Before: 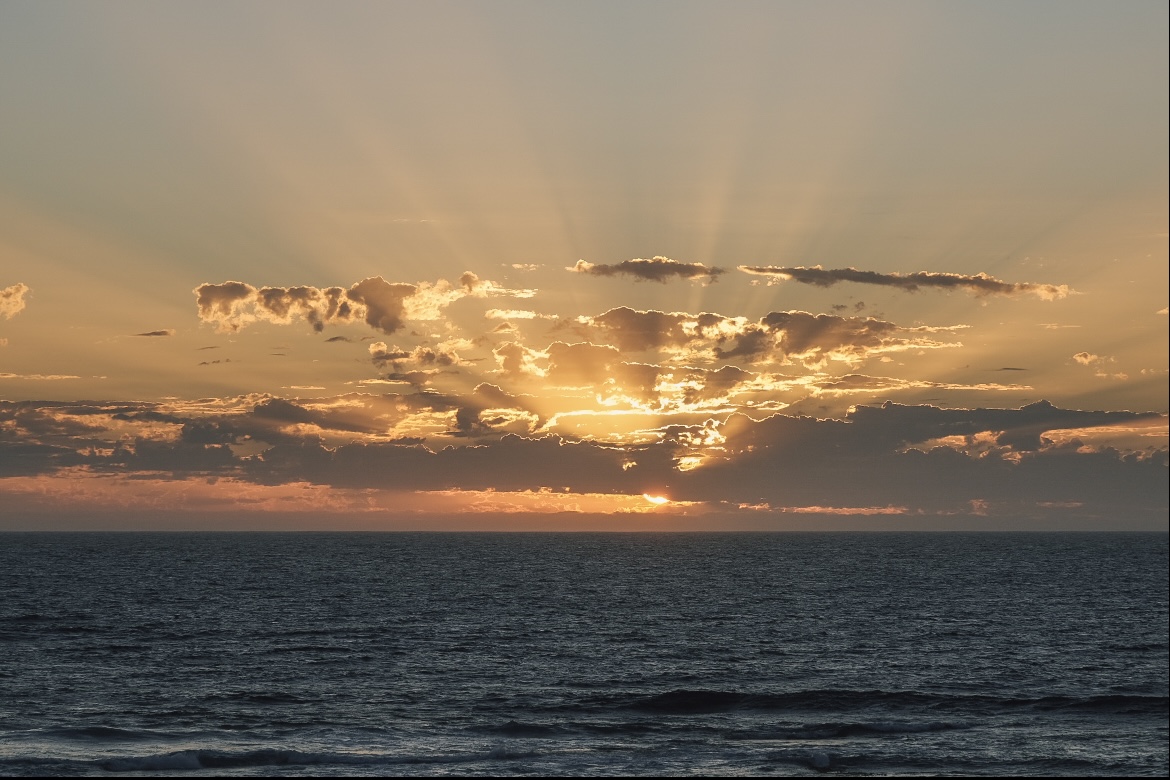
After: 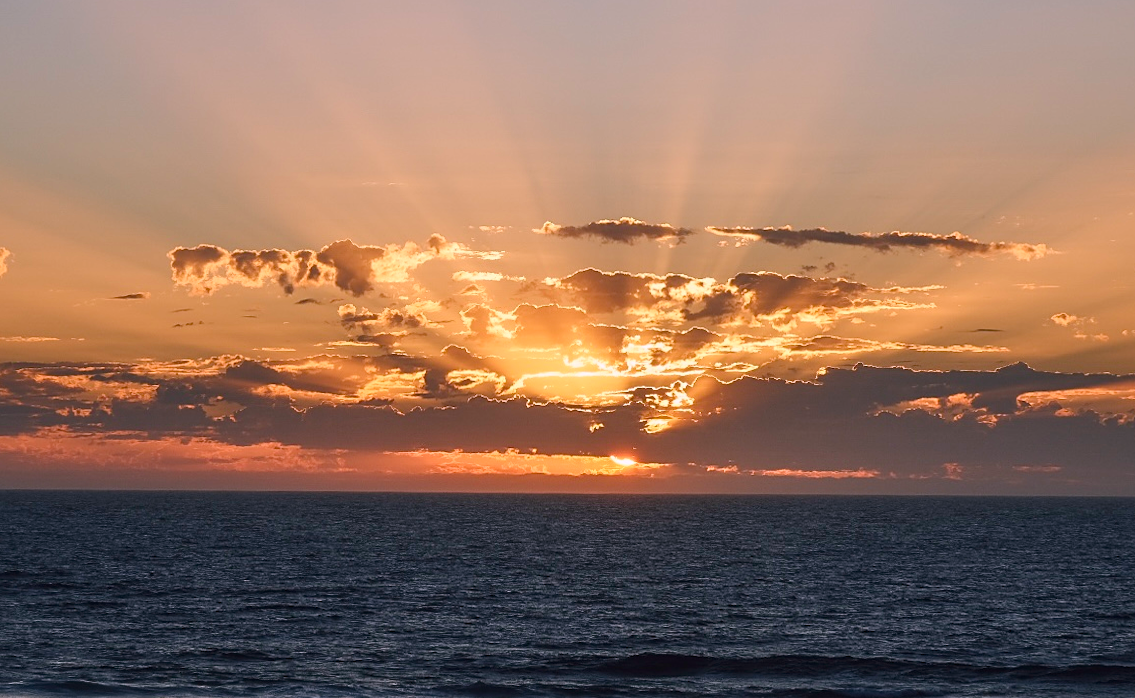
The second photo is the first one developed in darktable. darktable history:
white balance: red 1.05, blue 1.072
color balance rgb: perceptual saturation grading › global saturation 20%, perceptual saturation grading › highlights -25%, perceptual saturation grading › shadows 25%
sharpen: amount 0.2
crop: left 1.507%, top 6.147%, right 1.379%, bottom 6.637%
contrast brightness saturation: contrast 0.15, brightness -0.01, saturation 0.1
rotate and perspective: lens shift (horizontal) -0.055, automatic cropping off
